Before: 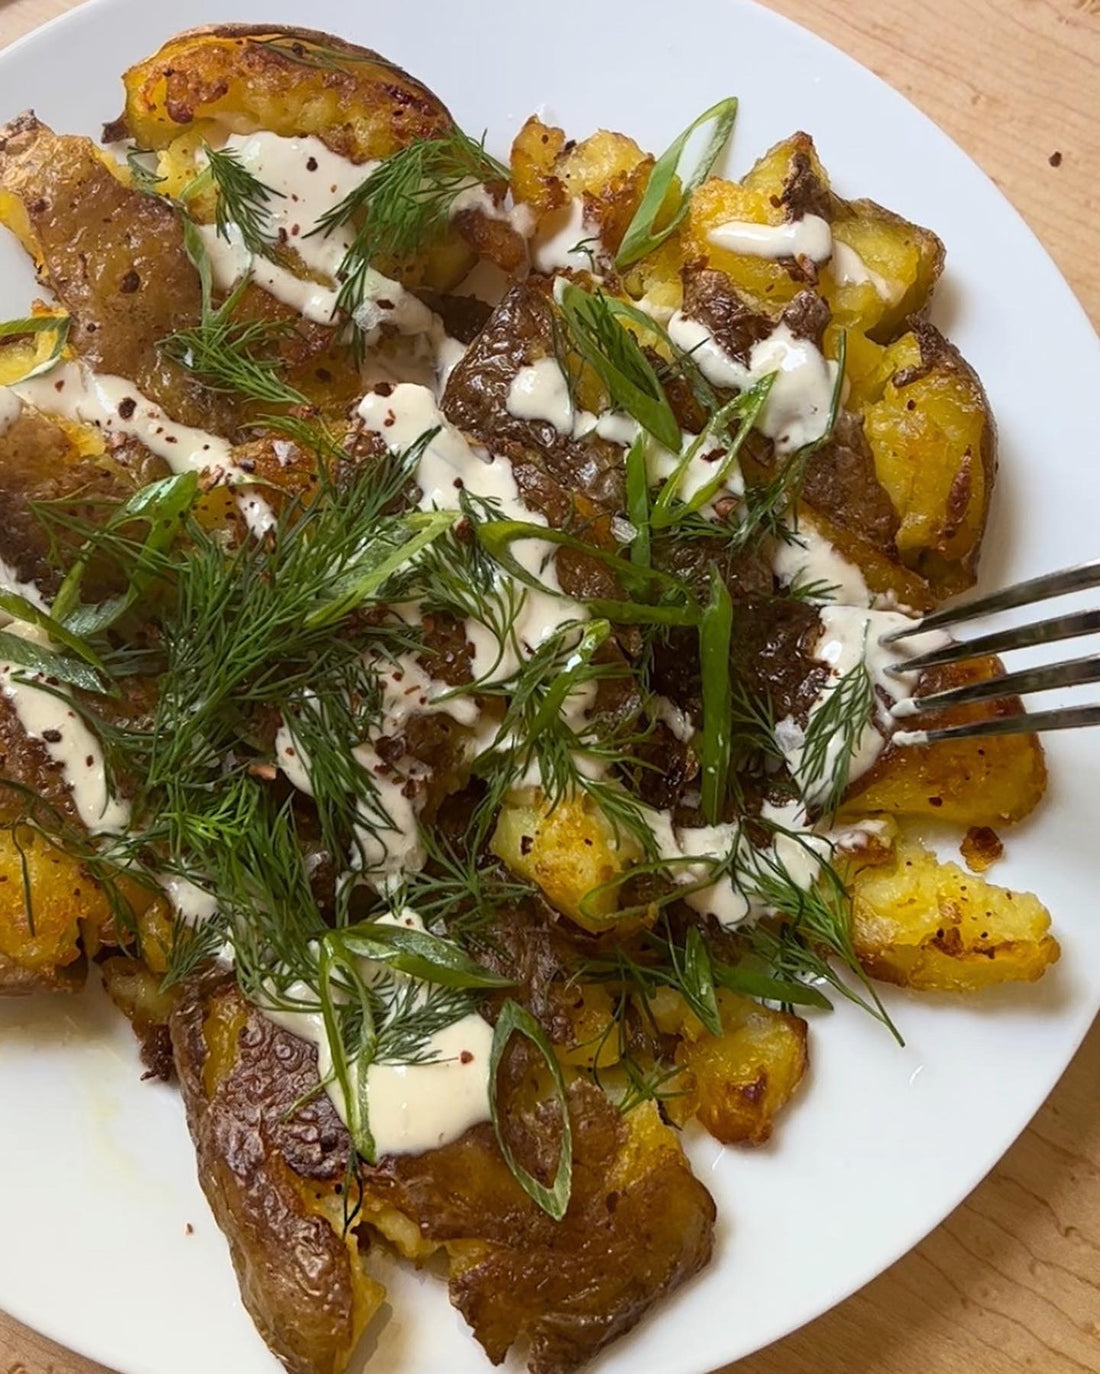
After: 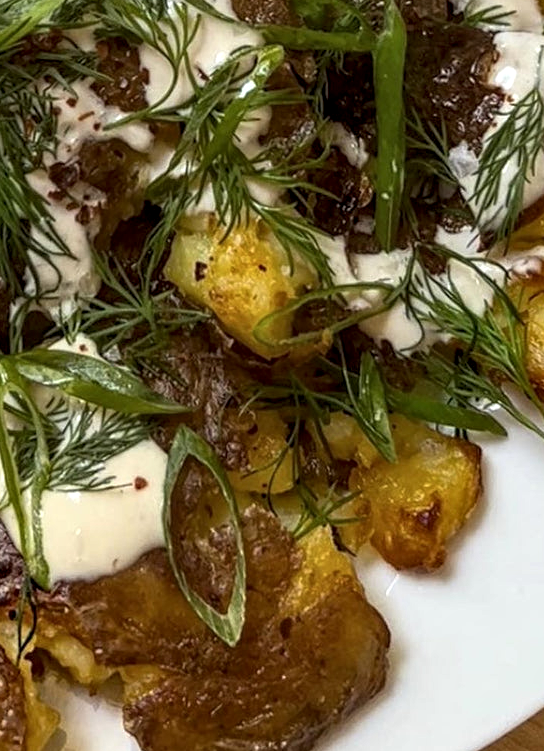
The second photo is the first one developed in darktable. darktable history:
local contrast: detail 142%
crop: left 29.672%, top 41.786%, right 20.851%, bottom 3.487%
